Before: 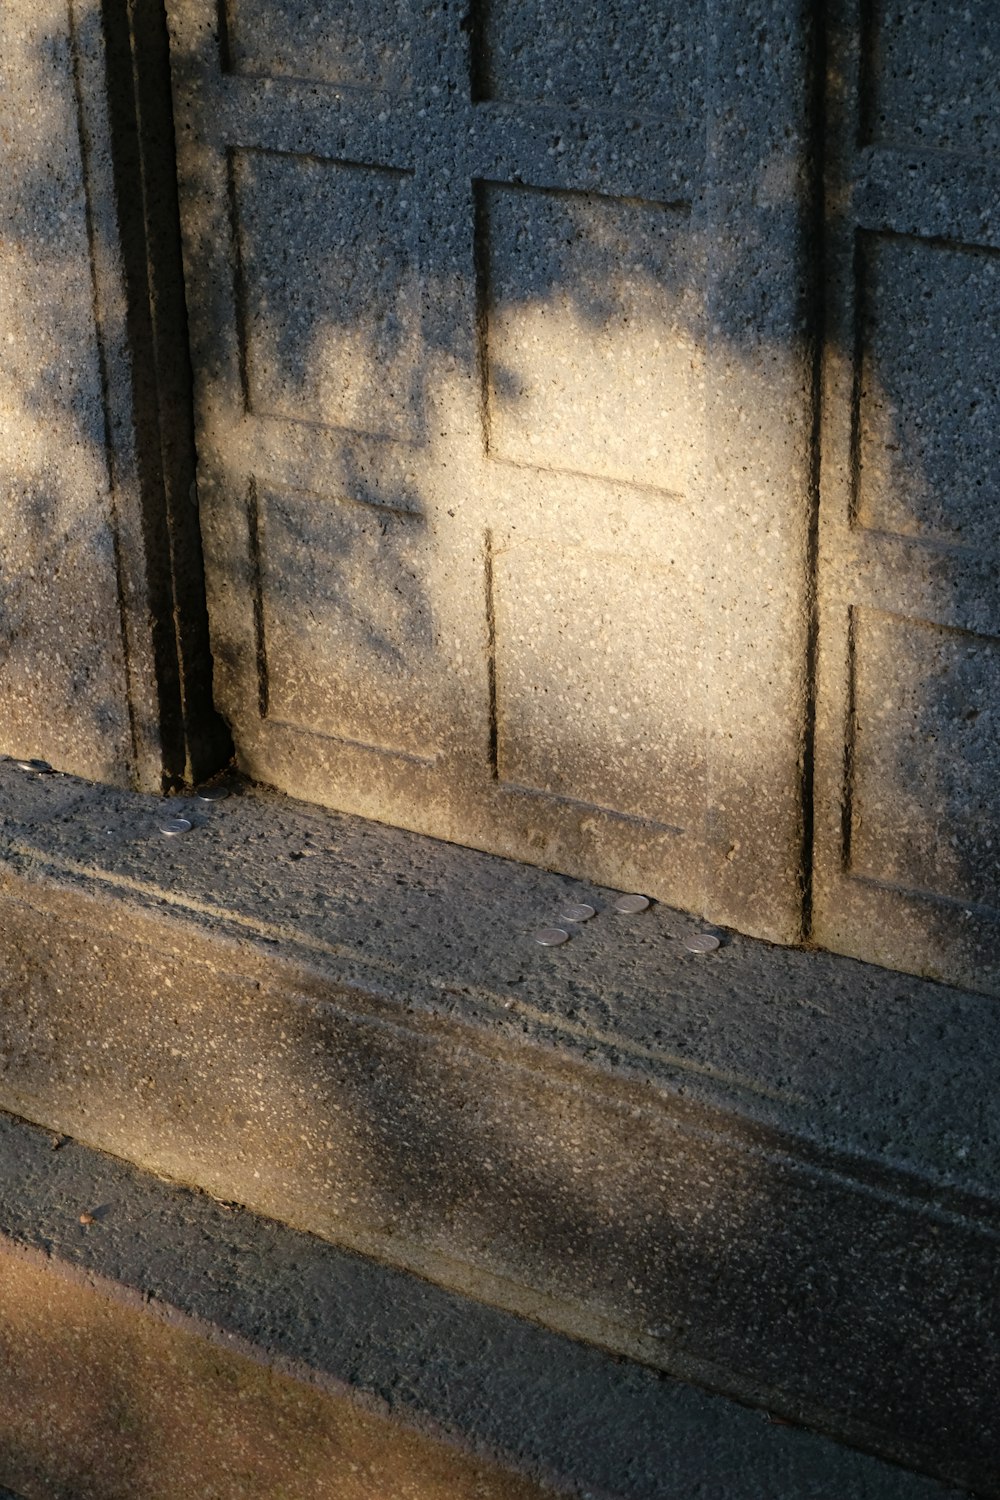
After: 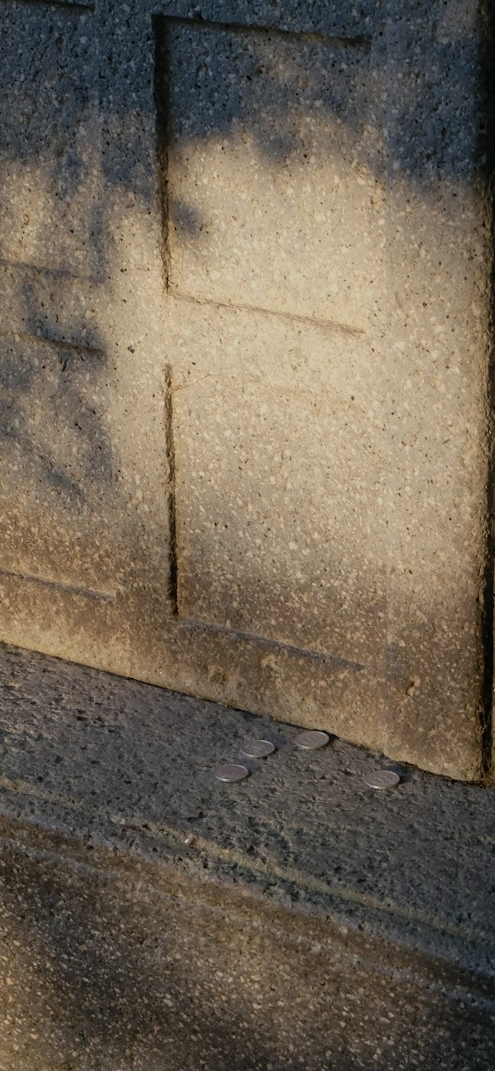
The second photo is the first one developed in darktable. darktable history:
crop: left 32.075%, top 10.976%, right 18.355%, bottom 17.596%
graduated density: rotation 5.63°, offset 76.9
